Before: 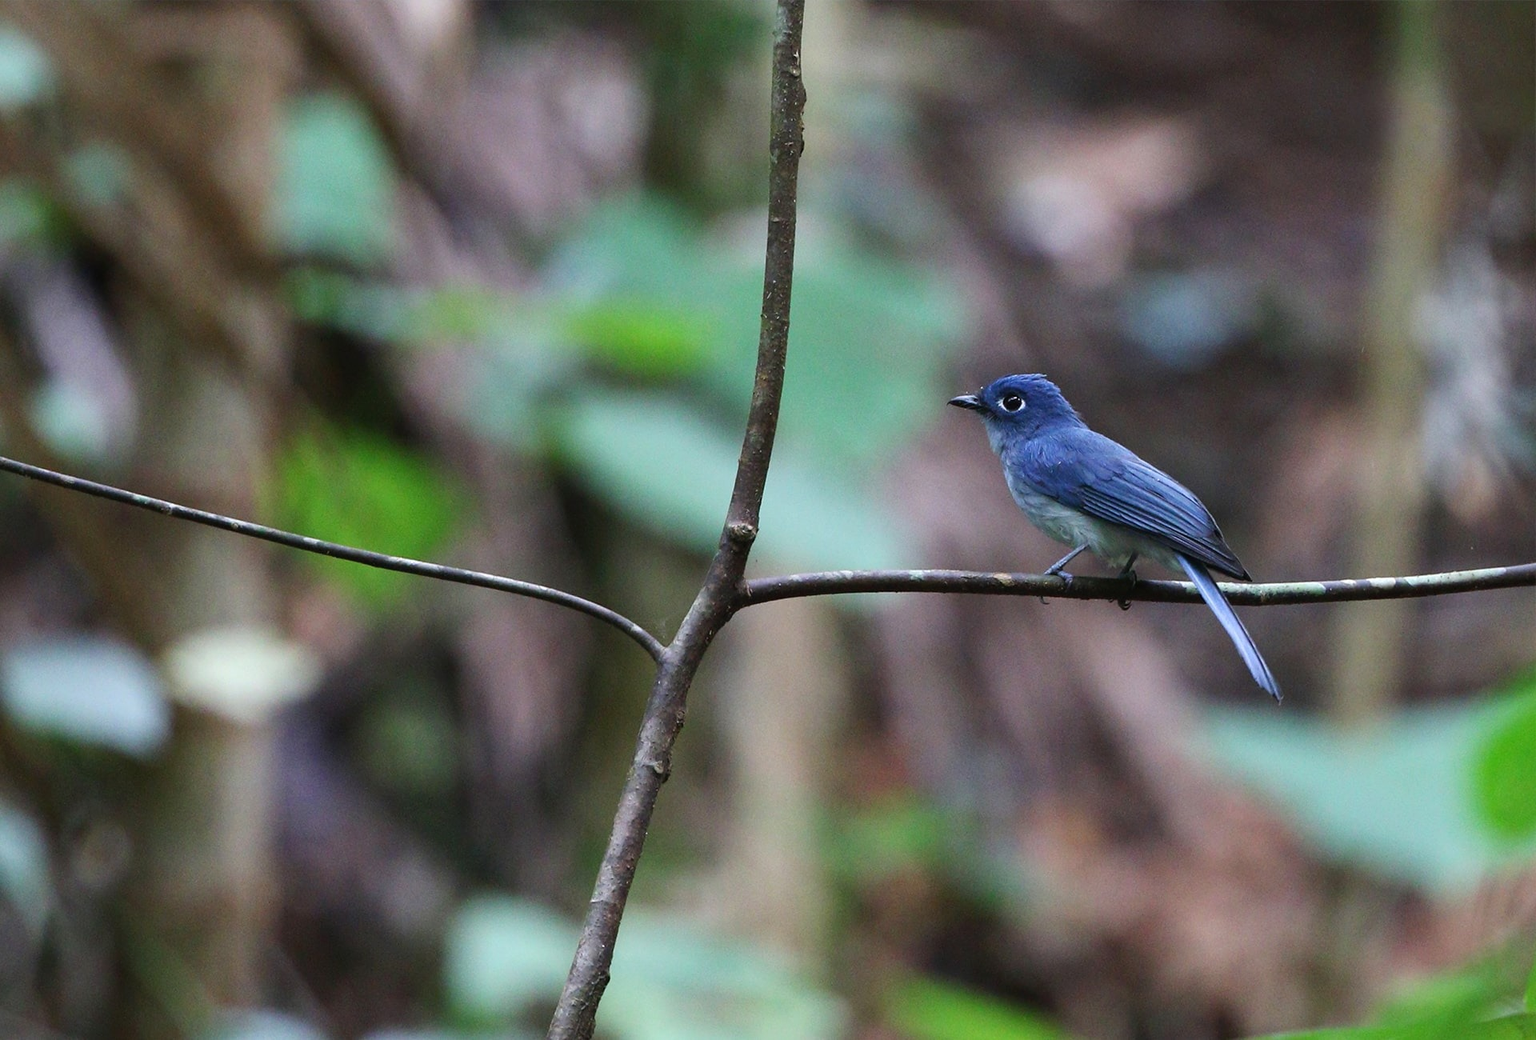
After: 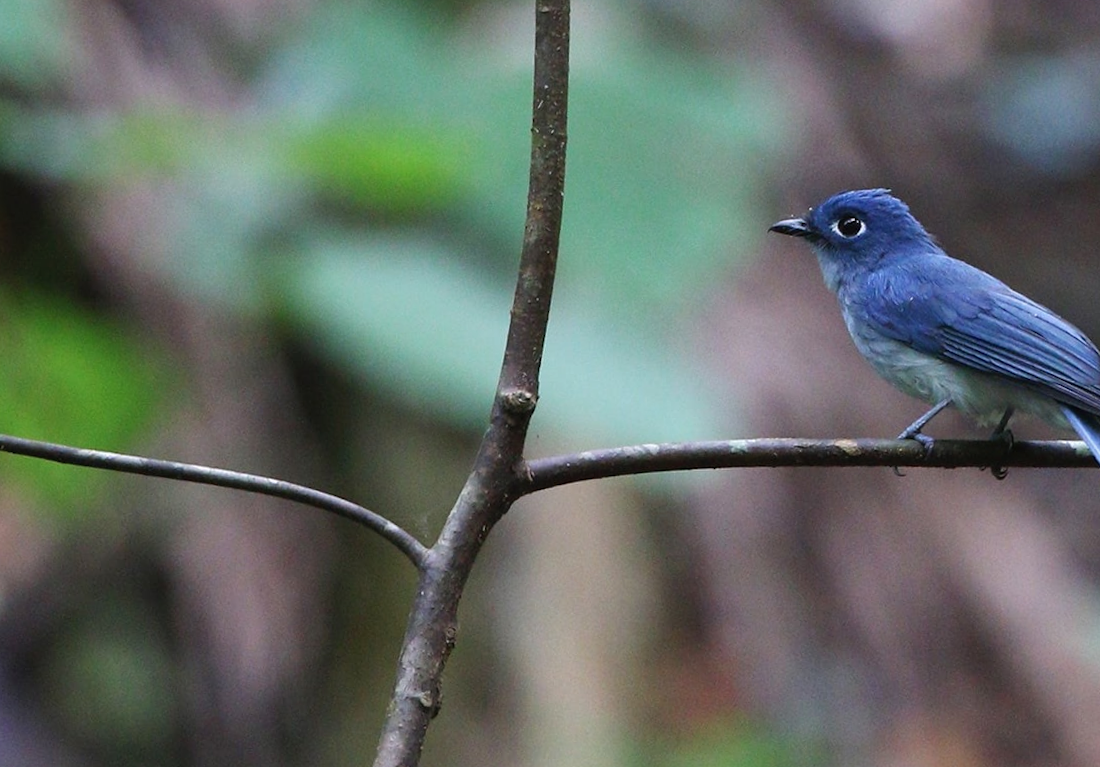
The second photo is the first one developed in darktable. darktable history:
color zones: curves: ch0 [(0.25, 0.5) (0.428, 0.473) (0.75, 0.5)]; ch1 [(0.243, 0.479) (0.398, 0.452) (0.75, 0.5)]
crop and rotate: left 22.13%, top 22.054%, right 22.026%, bottom 22.102%
shadows and highlights: shadows 25, highlights -25
rotate and perspective: rotation -2.29°, automatic cropping off
